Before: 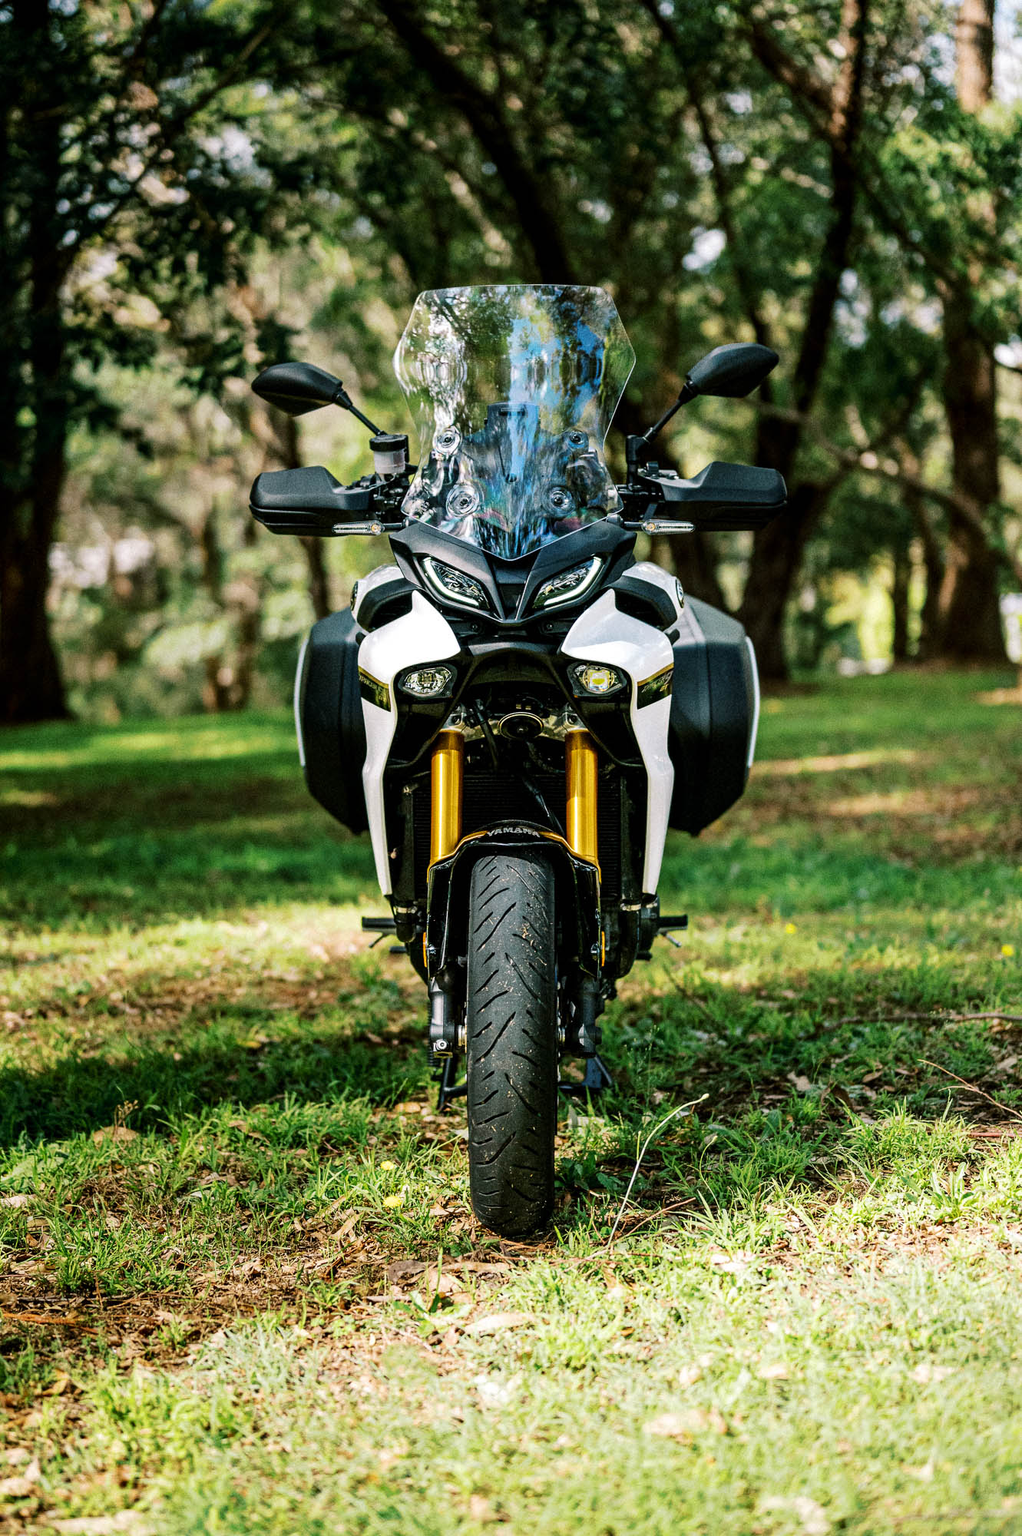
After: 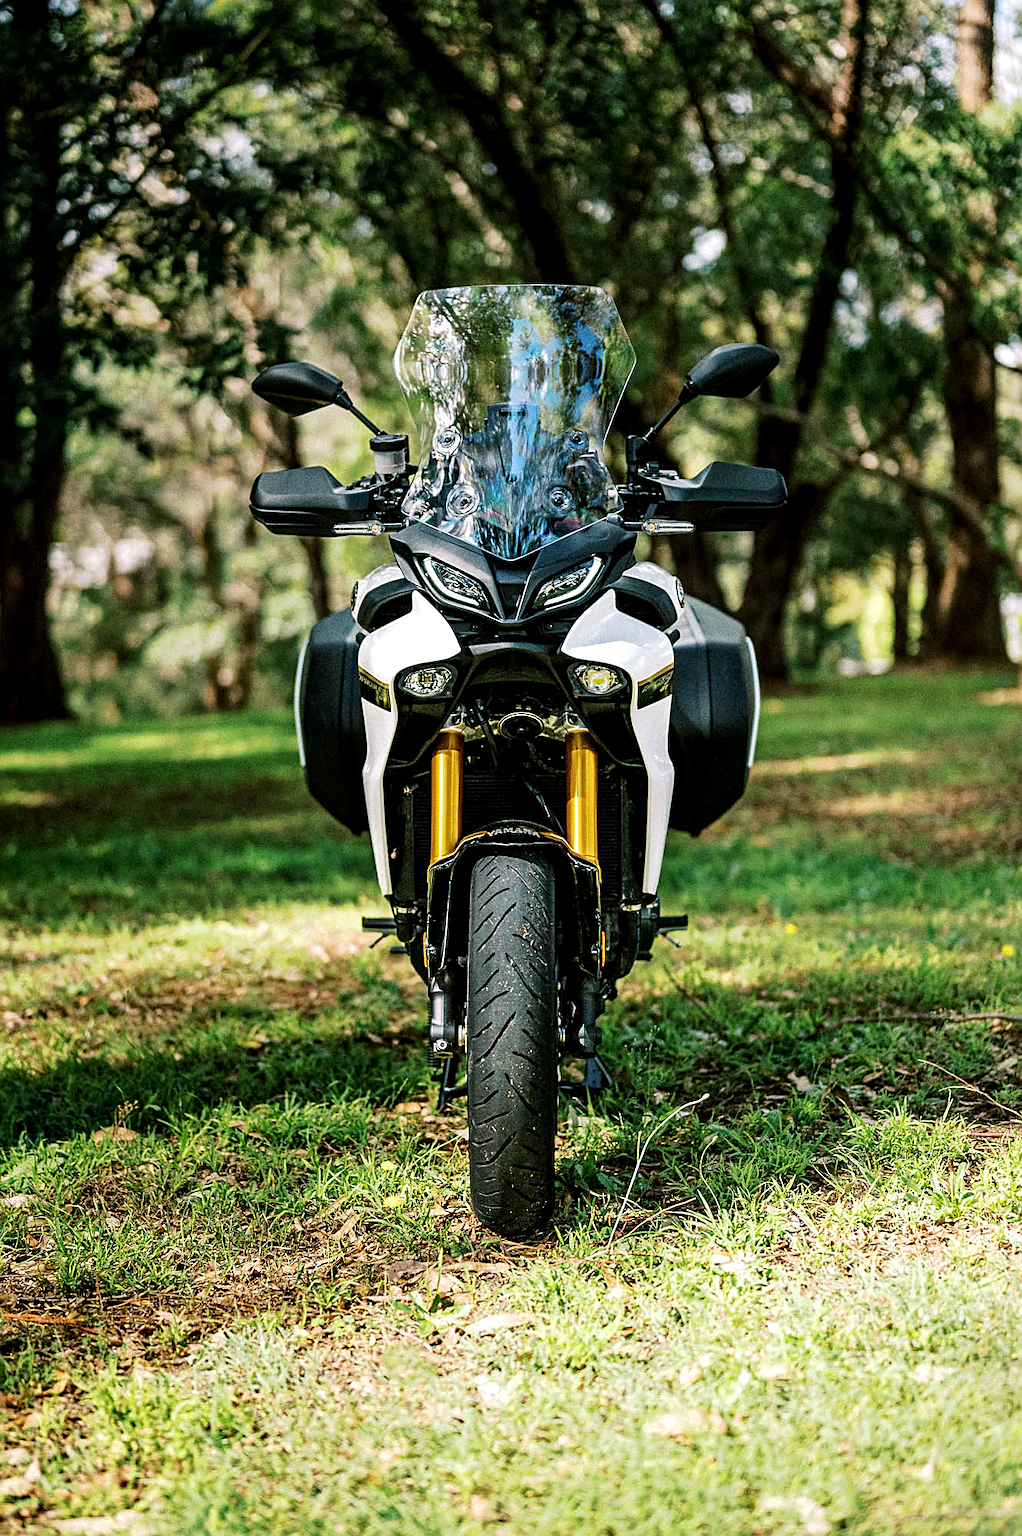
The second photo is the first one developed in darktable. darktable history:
local contrast: highlights 105%, shadows 97%, detail 119%, midtone range 0.2
sharpen: on, module defaults
